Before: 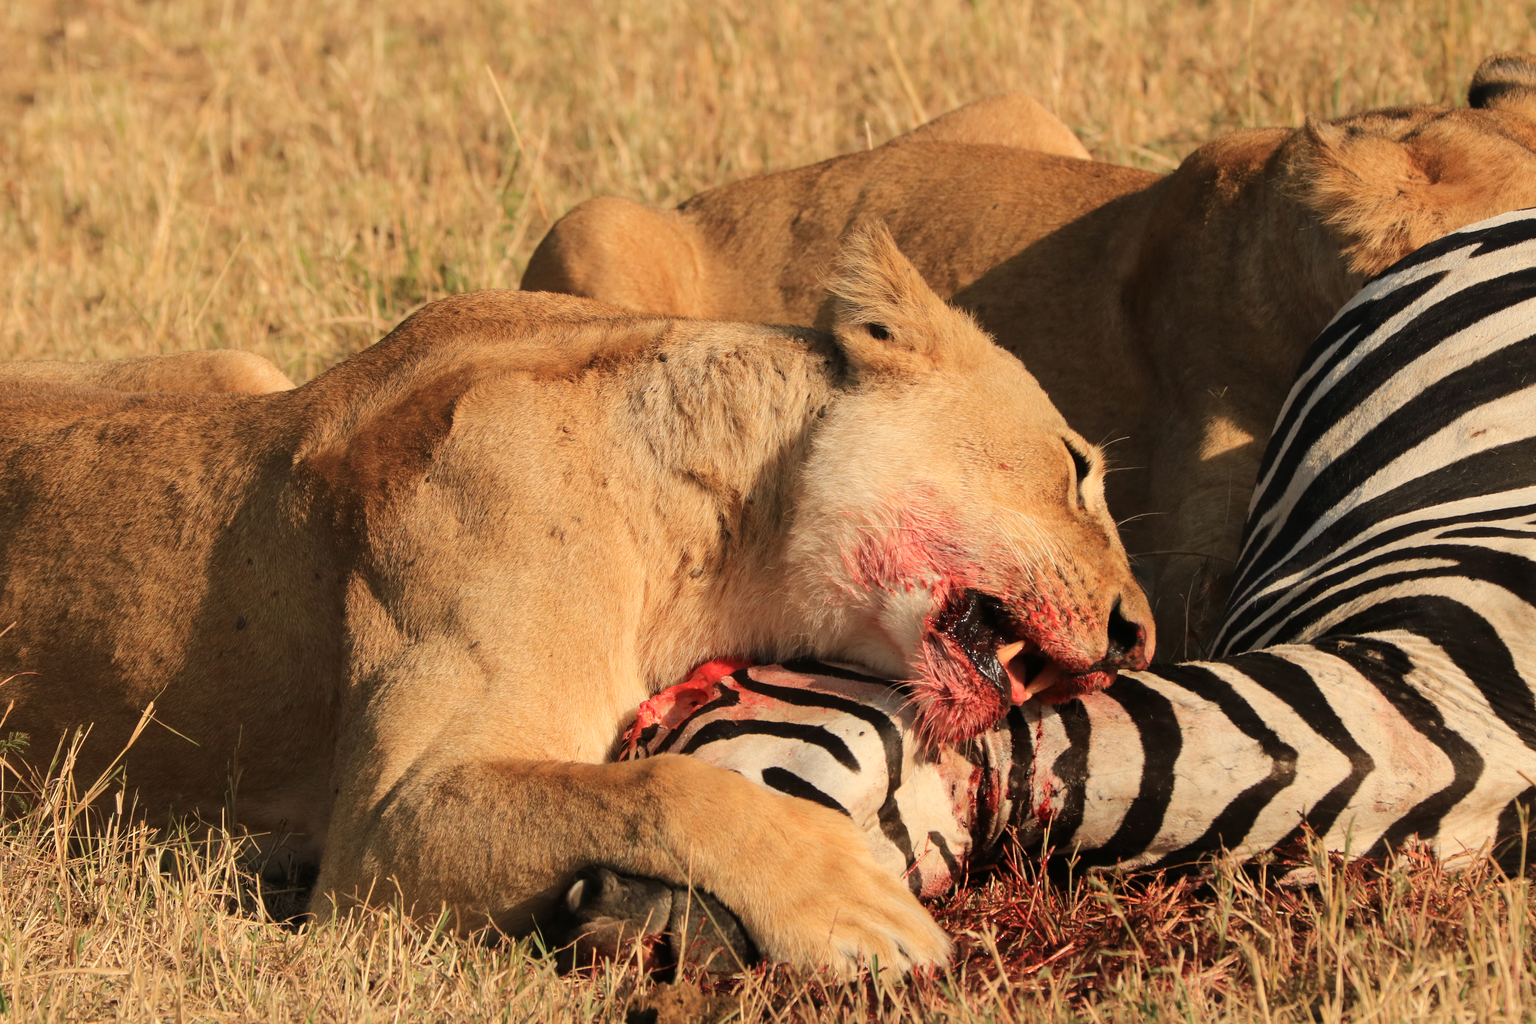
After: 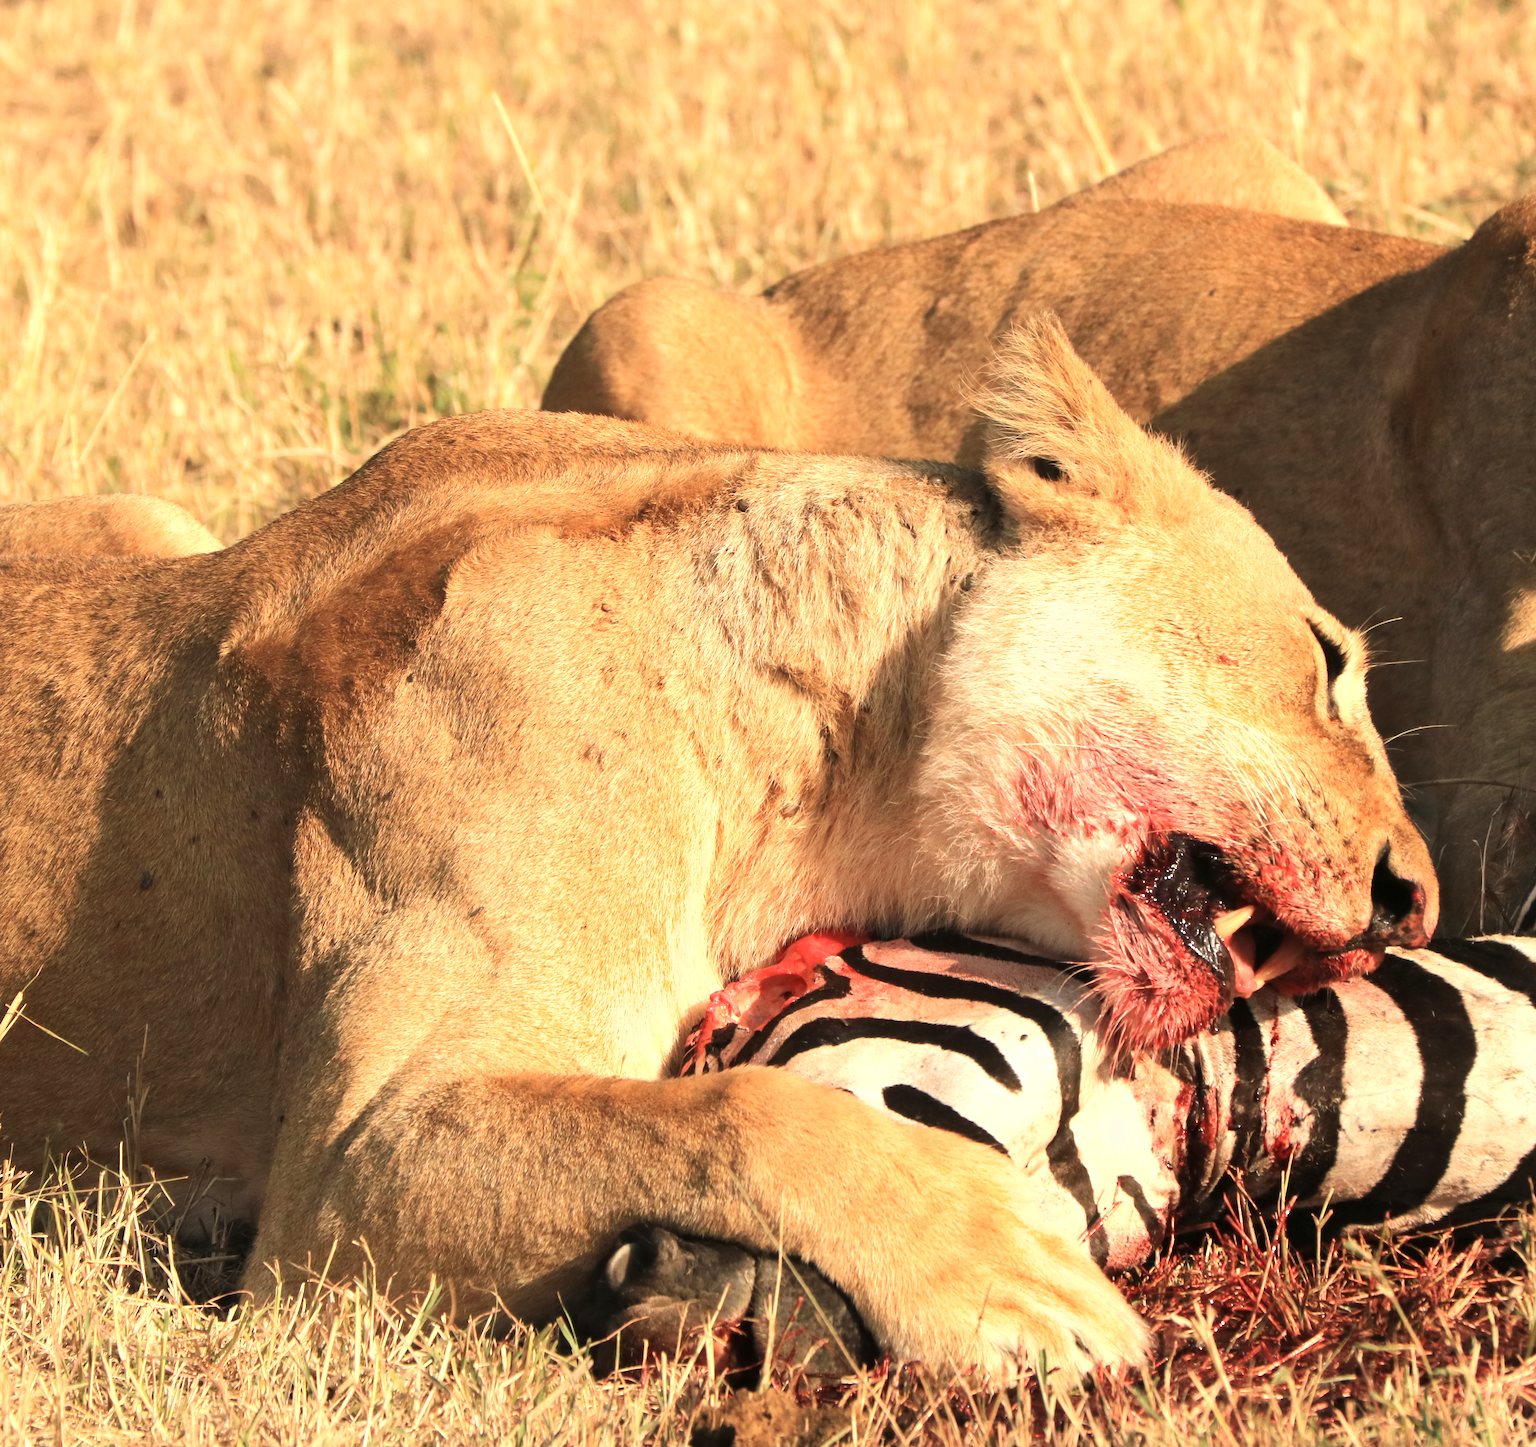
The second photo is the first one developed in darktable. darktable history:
crop and rotate: left 8.977%, right 20.266%
shadows and highlights: radius 46.37, white point adjustment 6.68, compress 79.83%, soften with gaussian
exposure: exposure 0.605 EV, compensate highlight preservation false
